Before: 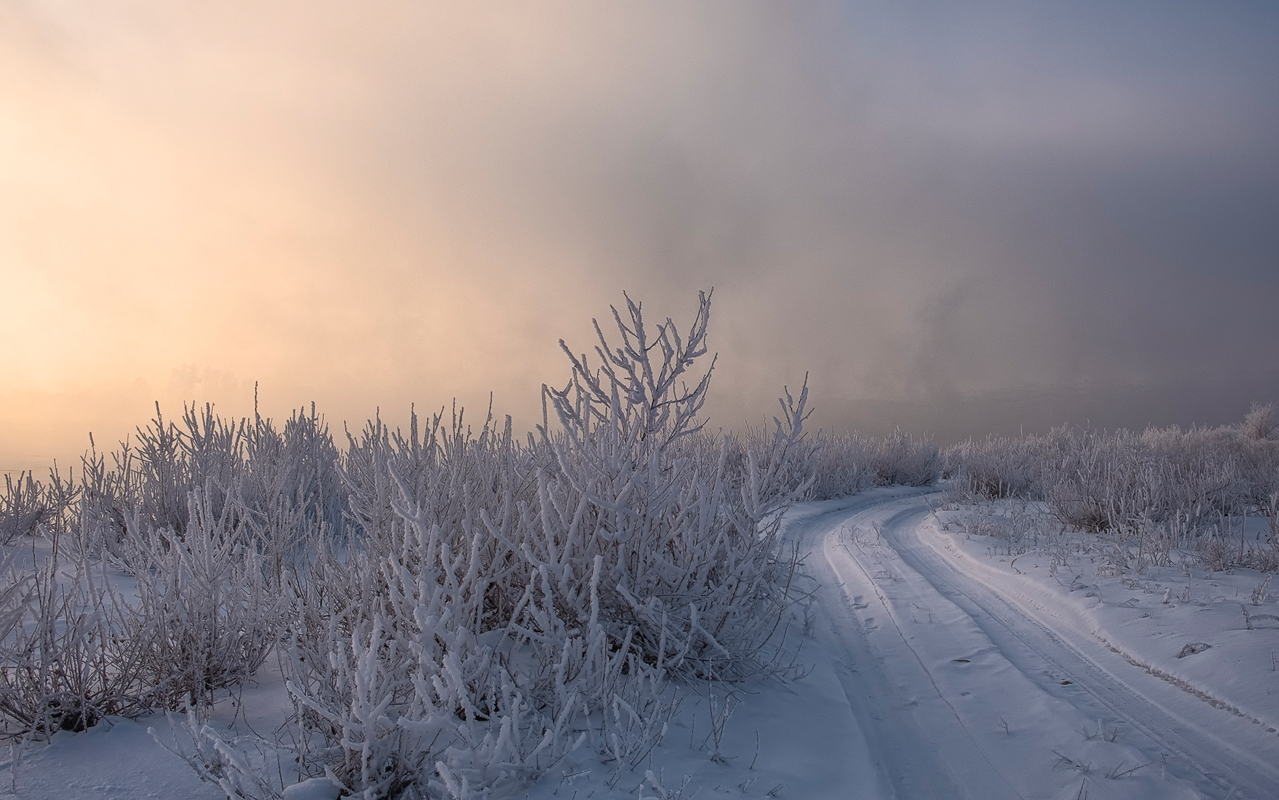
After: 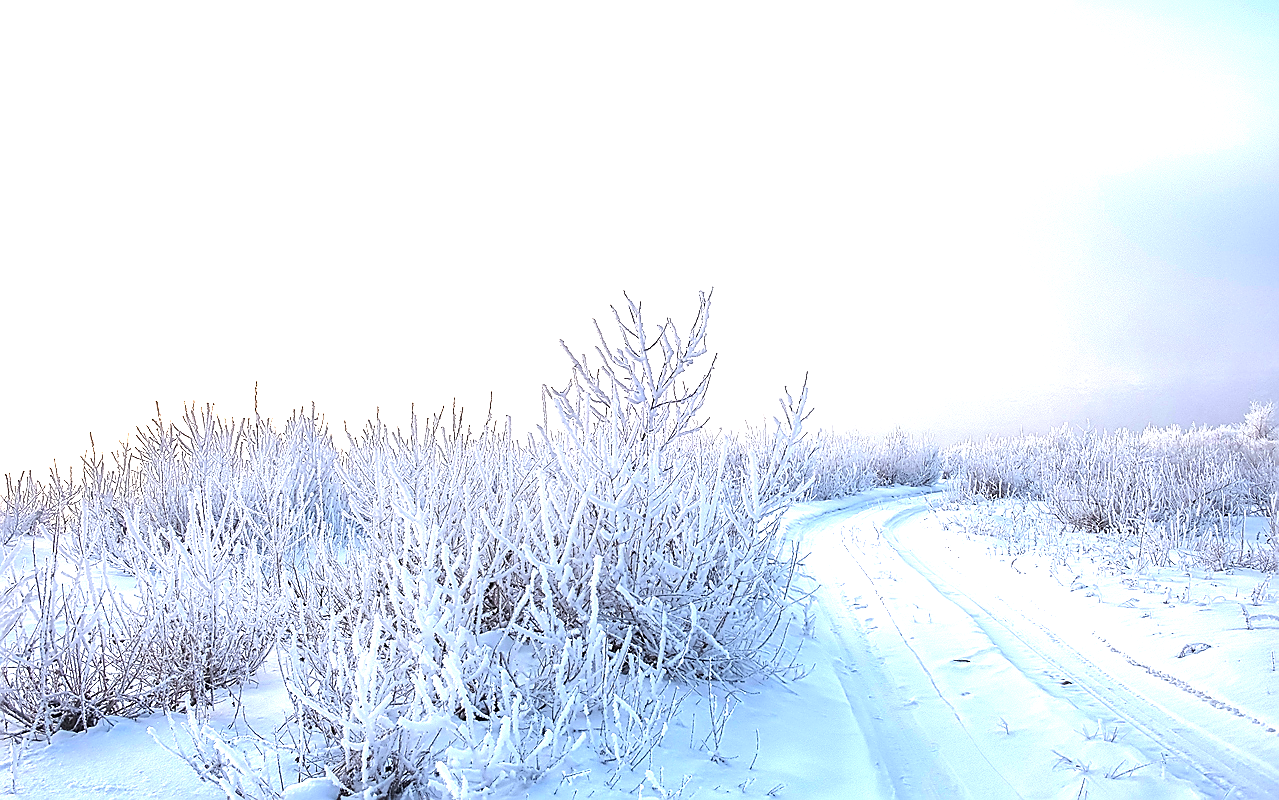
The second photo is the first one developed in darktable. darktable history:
exposure: black level correction 0, exposure 0.7 EV, compensate exposure bias true, compensate highlight preservation false
sharpen: radius 1.4, amount 1.25, threshold 0.7
white balance: red 0.925, blue 1.046
